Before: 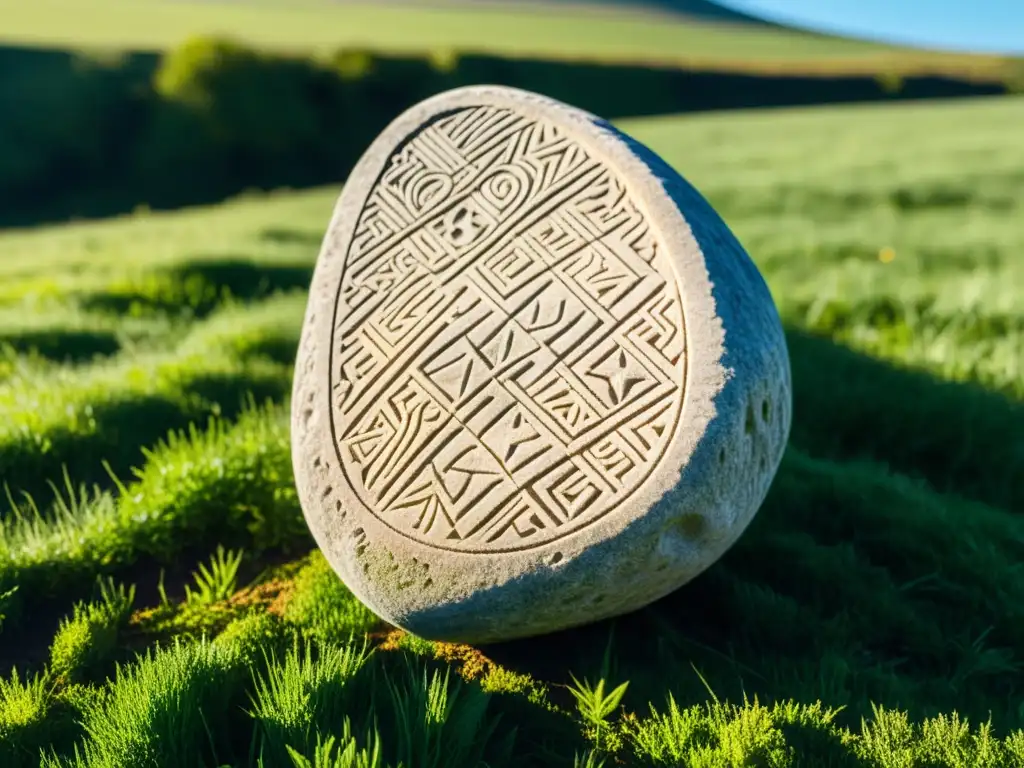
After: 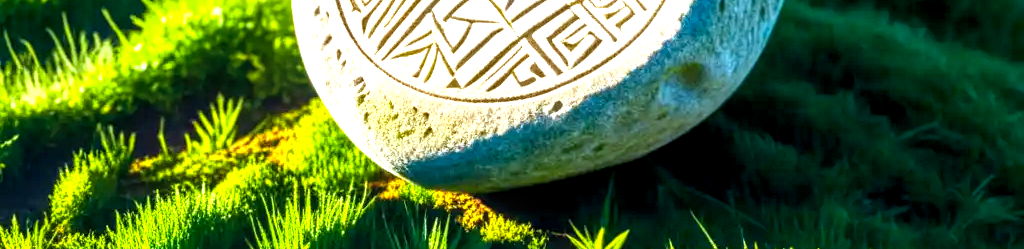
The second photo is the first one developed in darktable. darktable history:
color balance rgb: global offset › luminance -0.478%, perceptual saturation grading › global saturation 19.313%, perceptual brilliance grading › highlights 7.867%, perceptual brilliance grading › mid-tones 3.996%, perceptual brilliance grading › shadows 2.42%, global vibrance 23.384%
crop and rotate: top 58.842%, bottom 8.7%
exposure: black level correction 0, exposure 1 EV, compensate highlight preservation false
color correction: highlights a* -4.02, highlights b* -10.81
local contrast: on, module defaults
